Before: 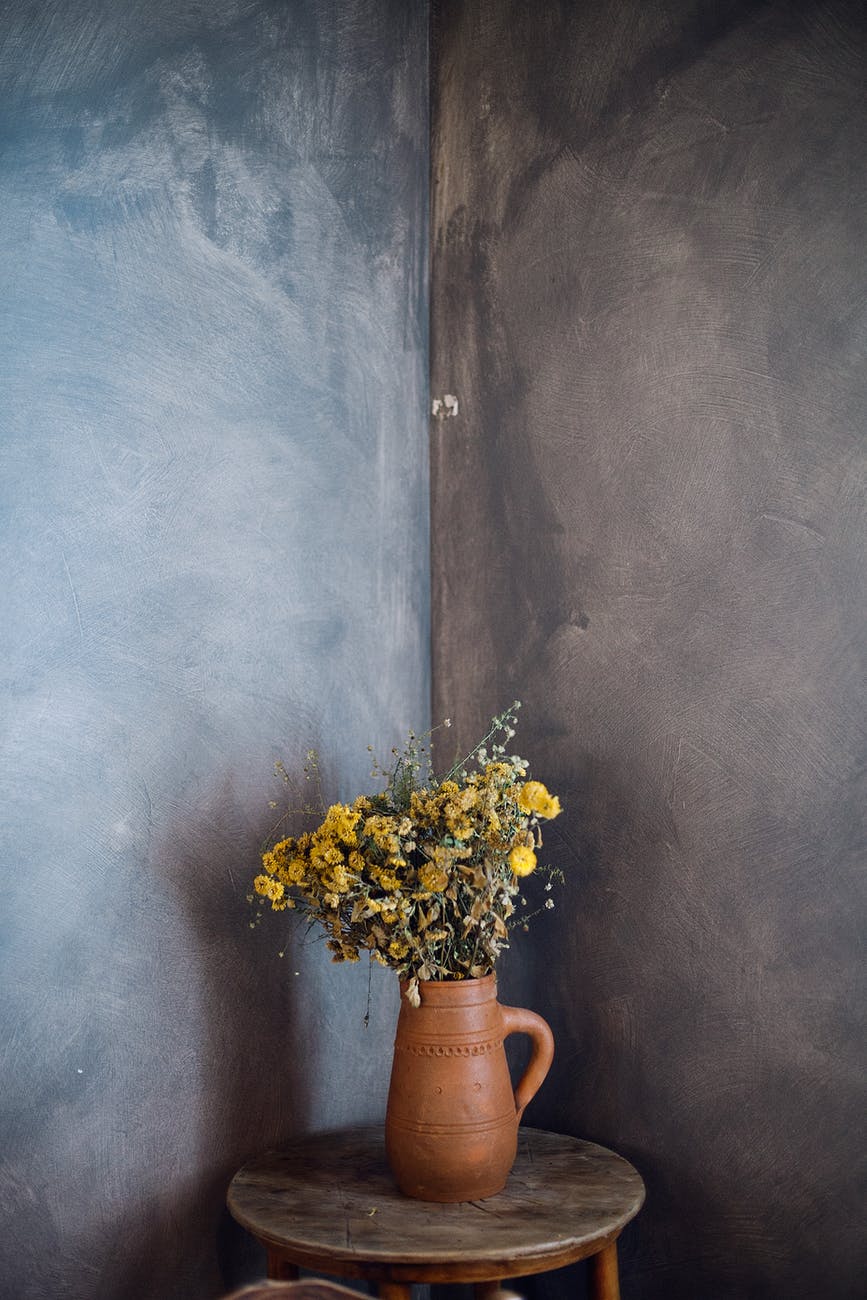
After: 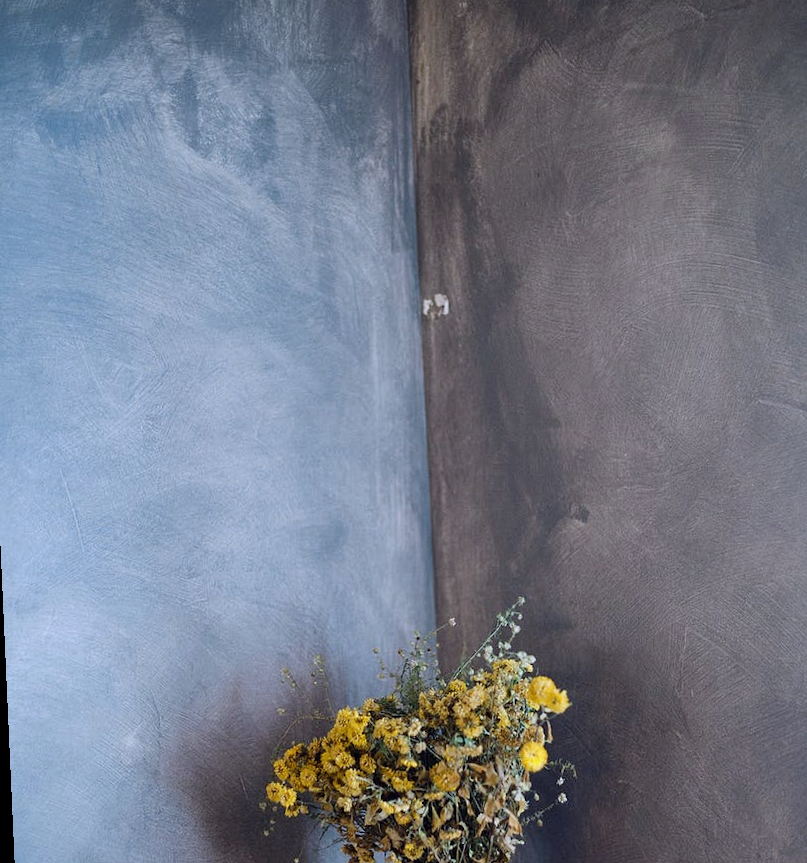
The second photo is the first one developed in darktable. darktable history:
white balance: red 0.954, blue 1.079
crop: left 3.015%, top 8.969%, right 9.647%, bottom 26.457%
exposure: black level correction 0.001, compensate highlight preservation false
rotate and perspective: rotation -2.56°, automatic cropping off
shadows and highlights: low approximation 0.01, soften with gaussian
